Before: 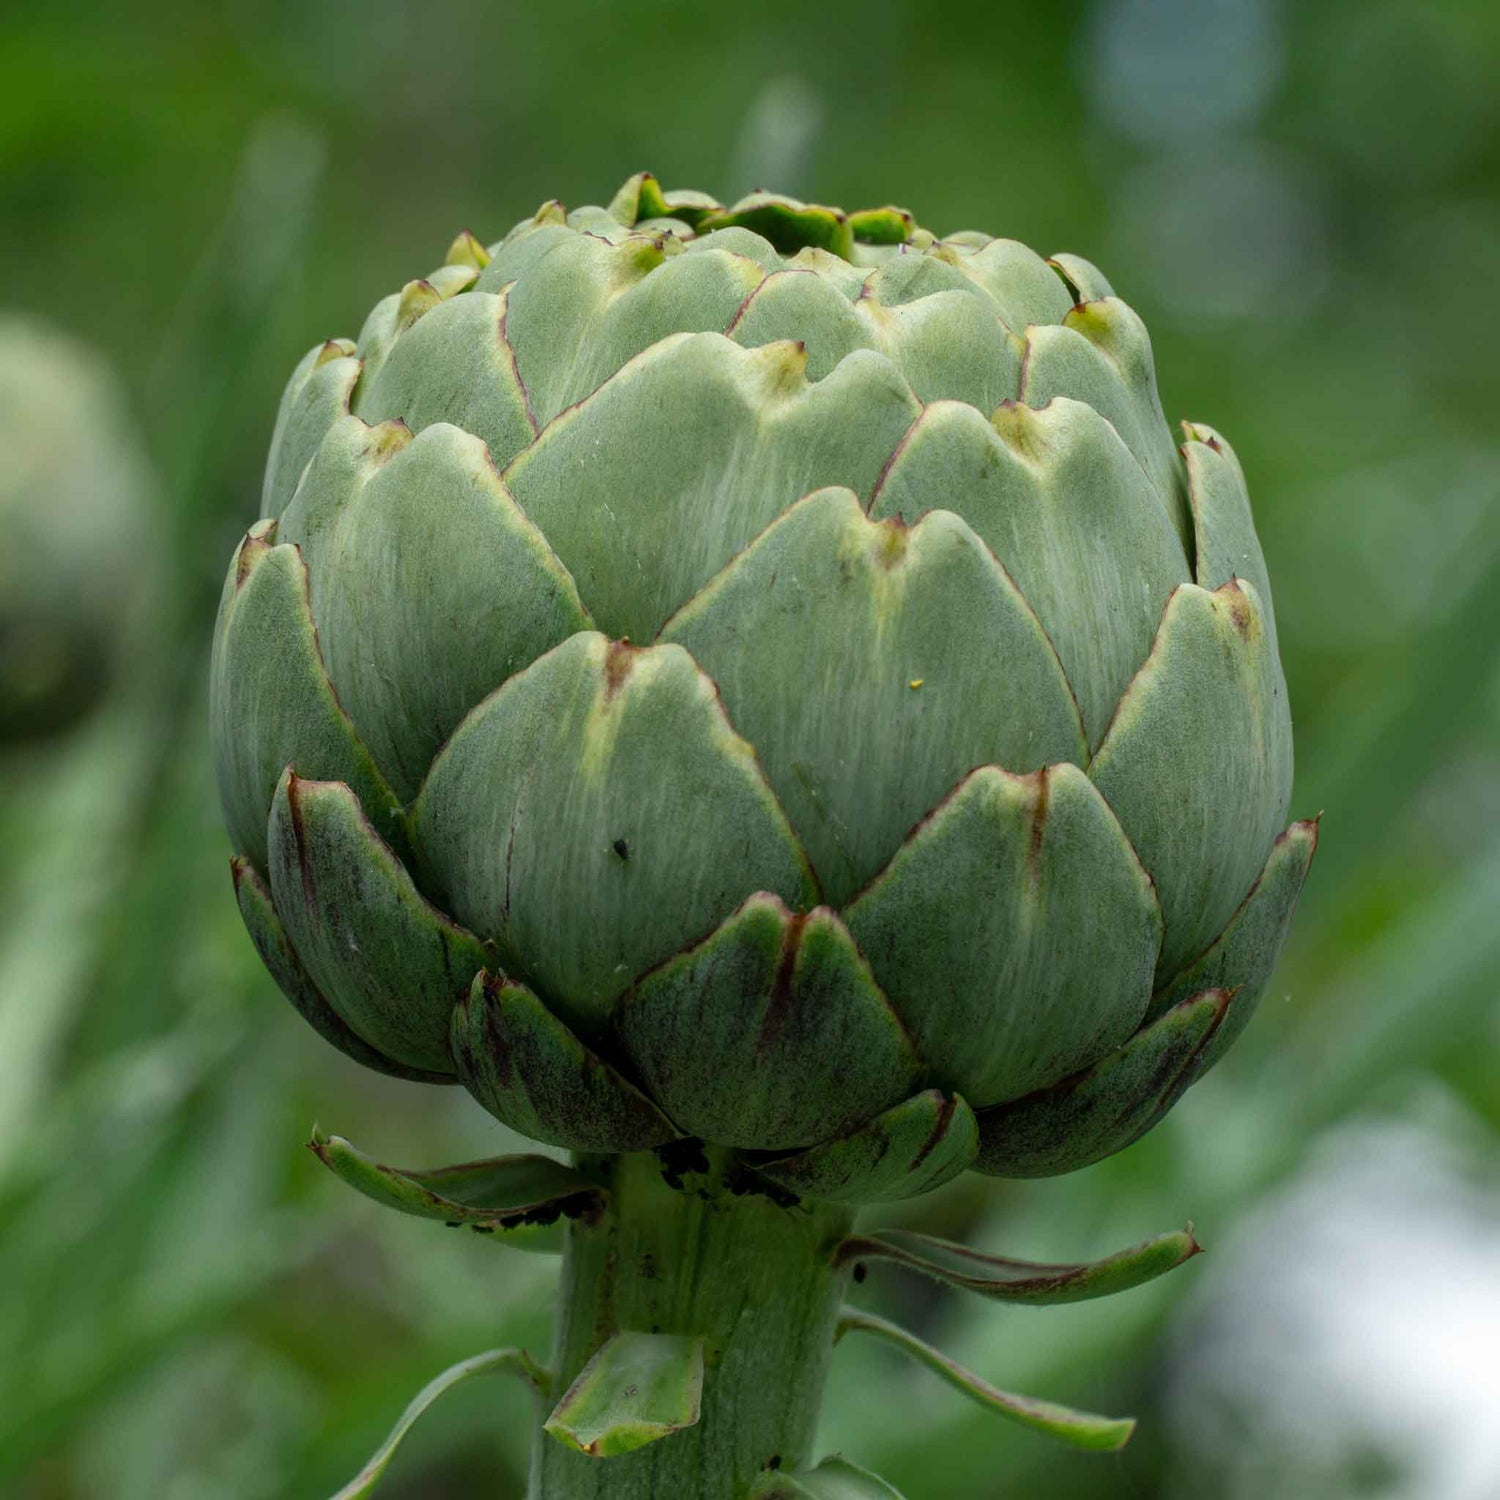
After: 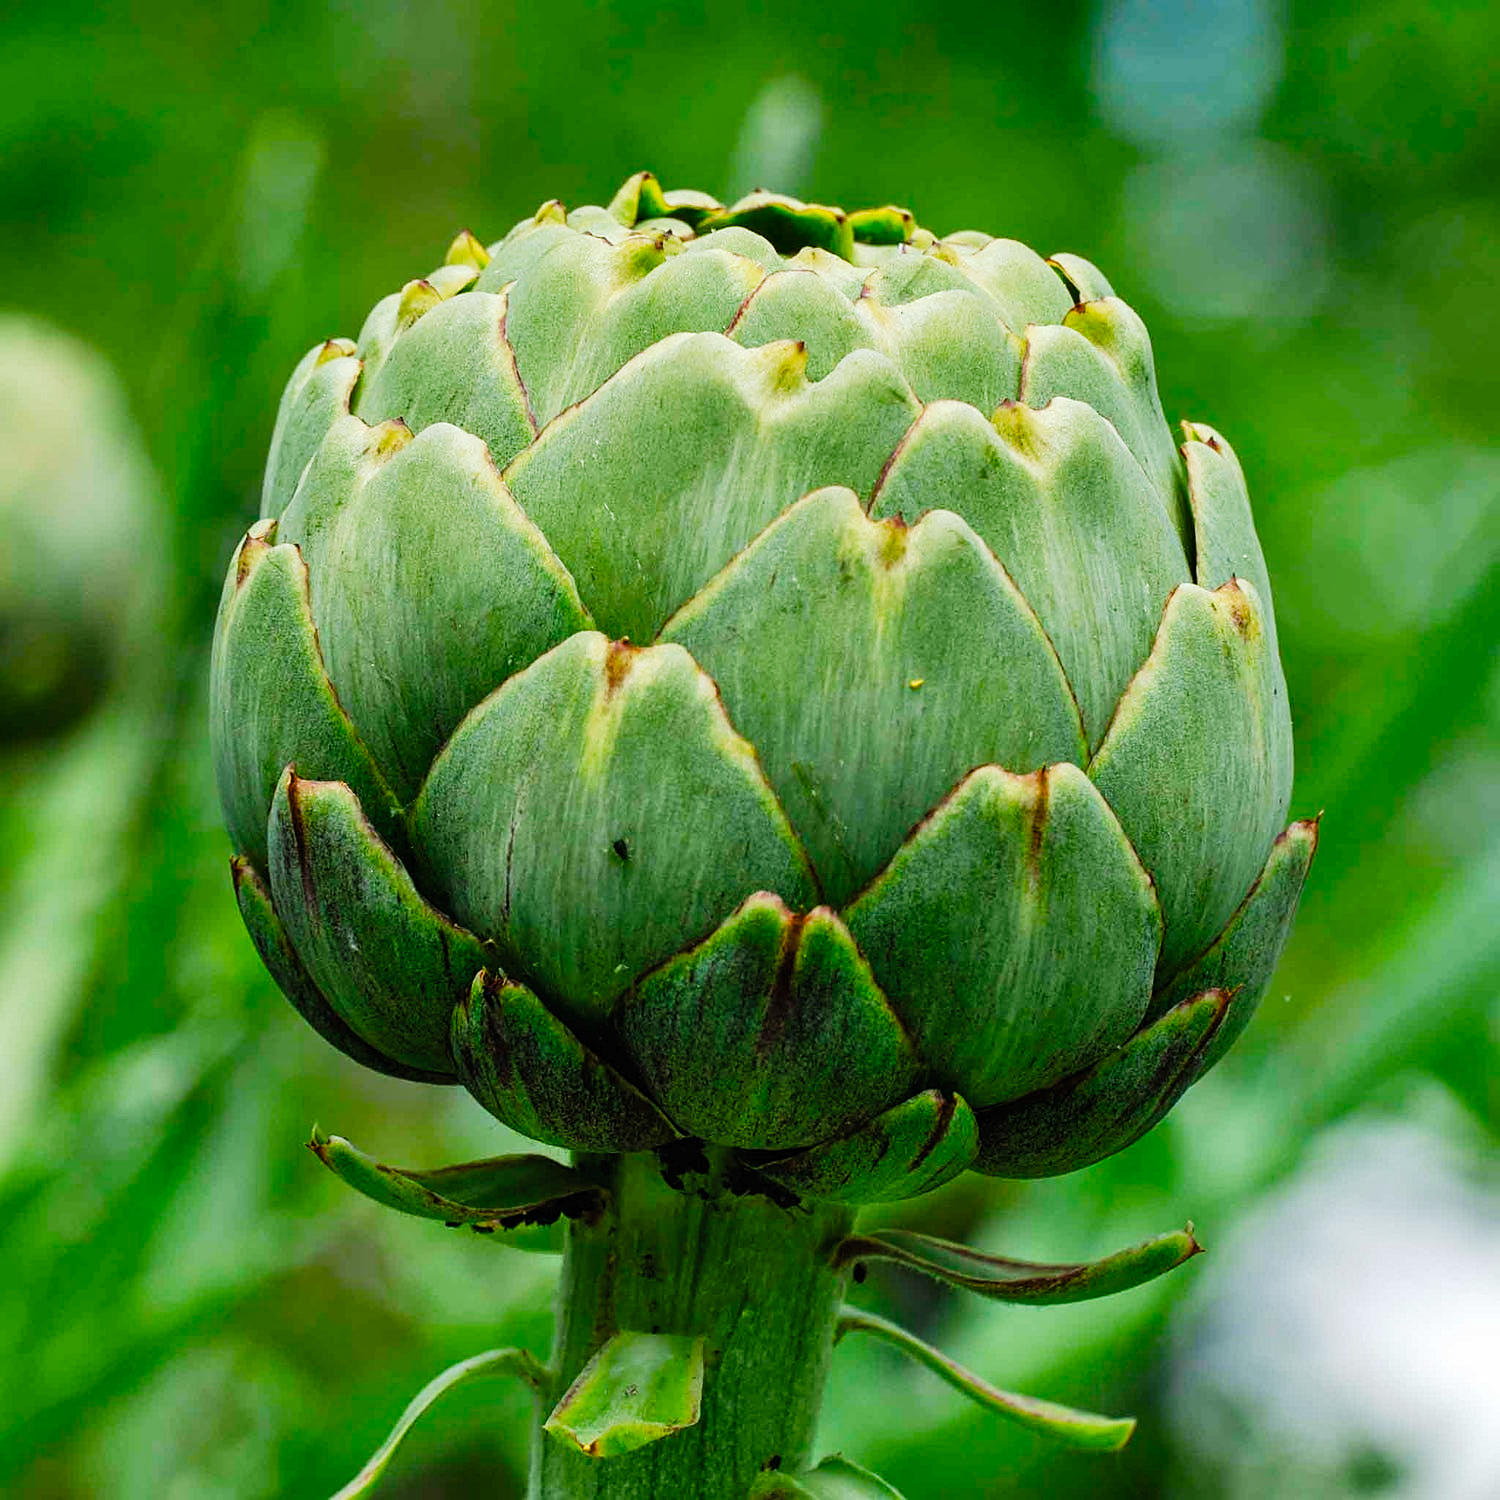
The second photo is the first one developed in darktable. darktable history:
color balance rgb: perceptual saturation grading › global saturation 44.994%, perceptual saturation grading › highlights -50.284%, perceptual saturation grading › shadows 30.279%, perceptual brilliance grading › mid-tones 9.95%, perceptual brilliance grading › shadows 14.847%, global vibrance 9.79%
sharpen: on, module defaults
contrast brightness saturation: contrast 0.05, brightness 0.068, saturation 0.009
tone curve: curves: ch0 [(0, 0) (0.003, 0.008) (0.011, 0.008) (0.025, 0.011) (0.044, 0.017) (0.069, 0.029) (0.1, 0.045) (0.136, 0.067) (0.177, 0.103) (0.224, 0.151) (0.277, 0.21) (0.335, 0.285) (0.399, 0.37) (0.468, 0.462) (0.543, 0.568) (0.623, 0.679) (0.709, 0.79) (0.801, 0.876) (0.898, 0.936) (1, 1)], preserve colors none
shadows and highlights: low approximation 0.01, soften with gaussian
